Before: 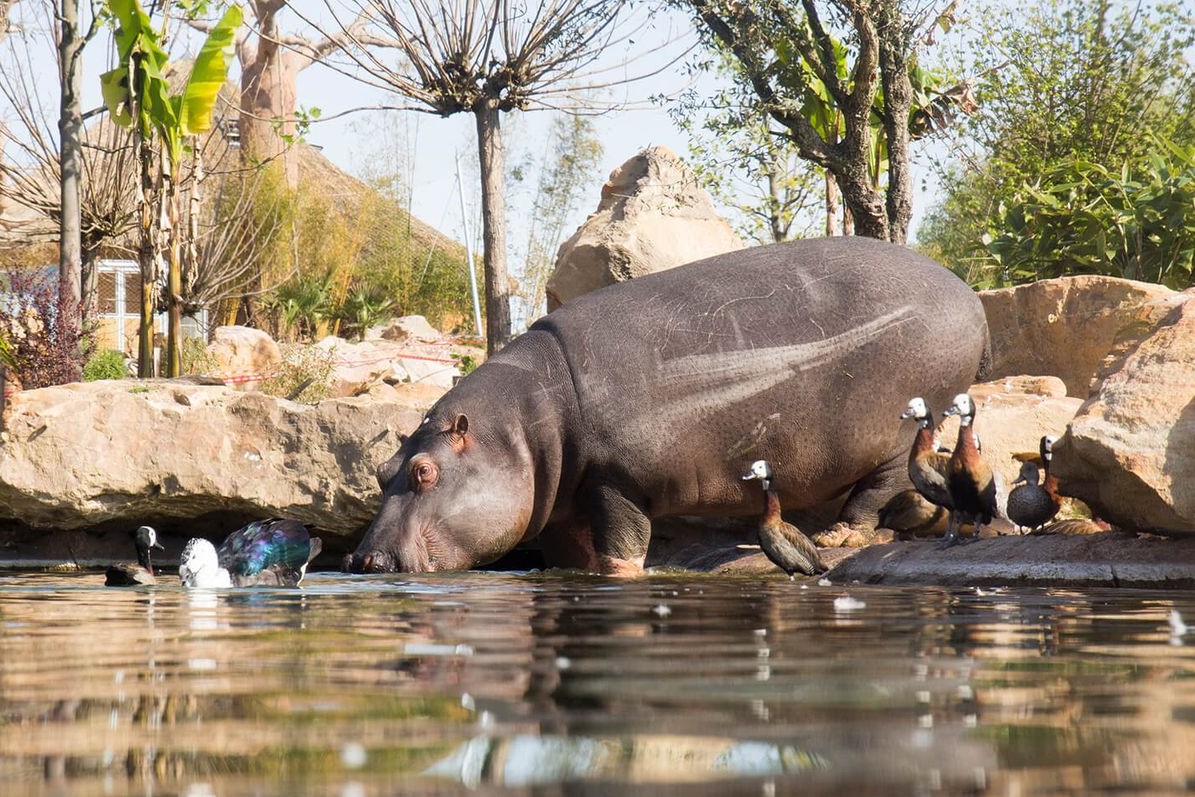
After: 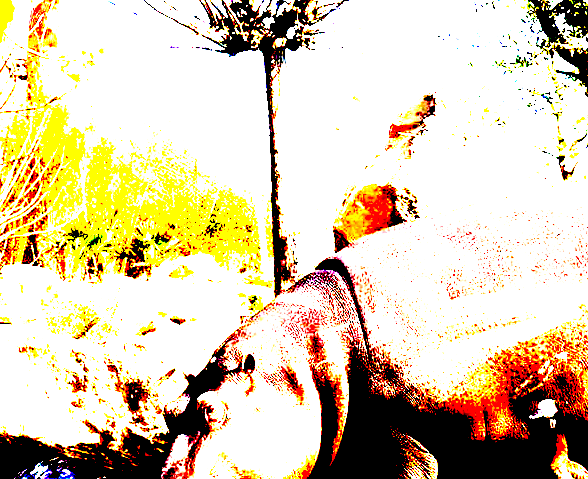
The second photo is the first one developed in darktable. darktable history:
color correction: highlights a* 11.96, highlights b* 11.58
crop: left 17.835%, top 7.675%, right 32.881%, bottom 32.213%
exposure: black level correction 0.1, exposure 3 EV, compensate highlight preservation false
